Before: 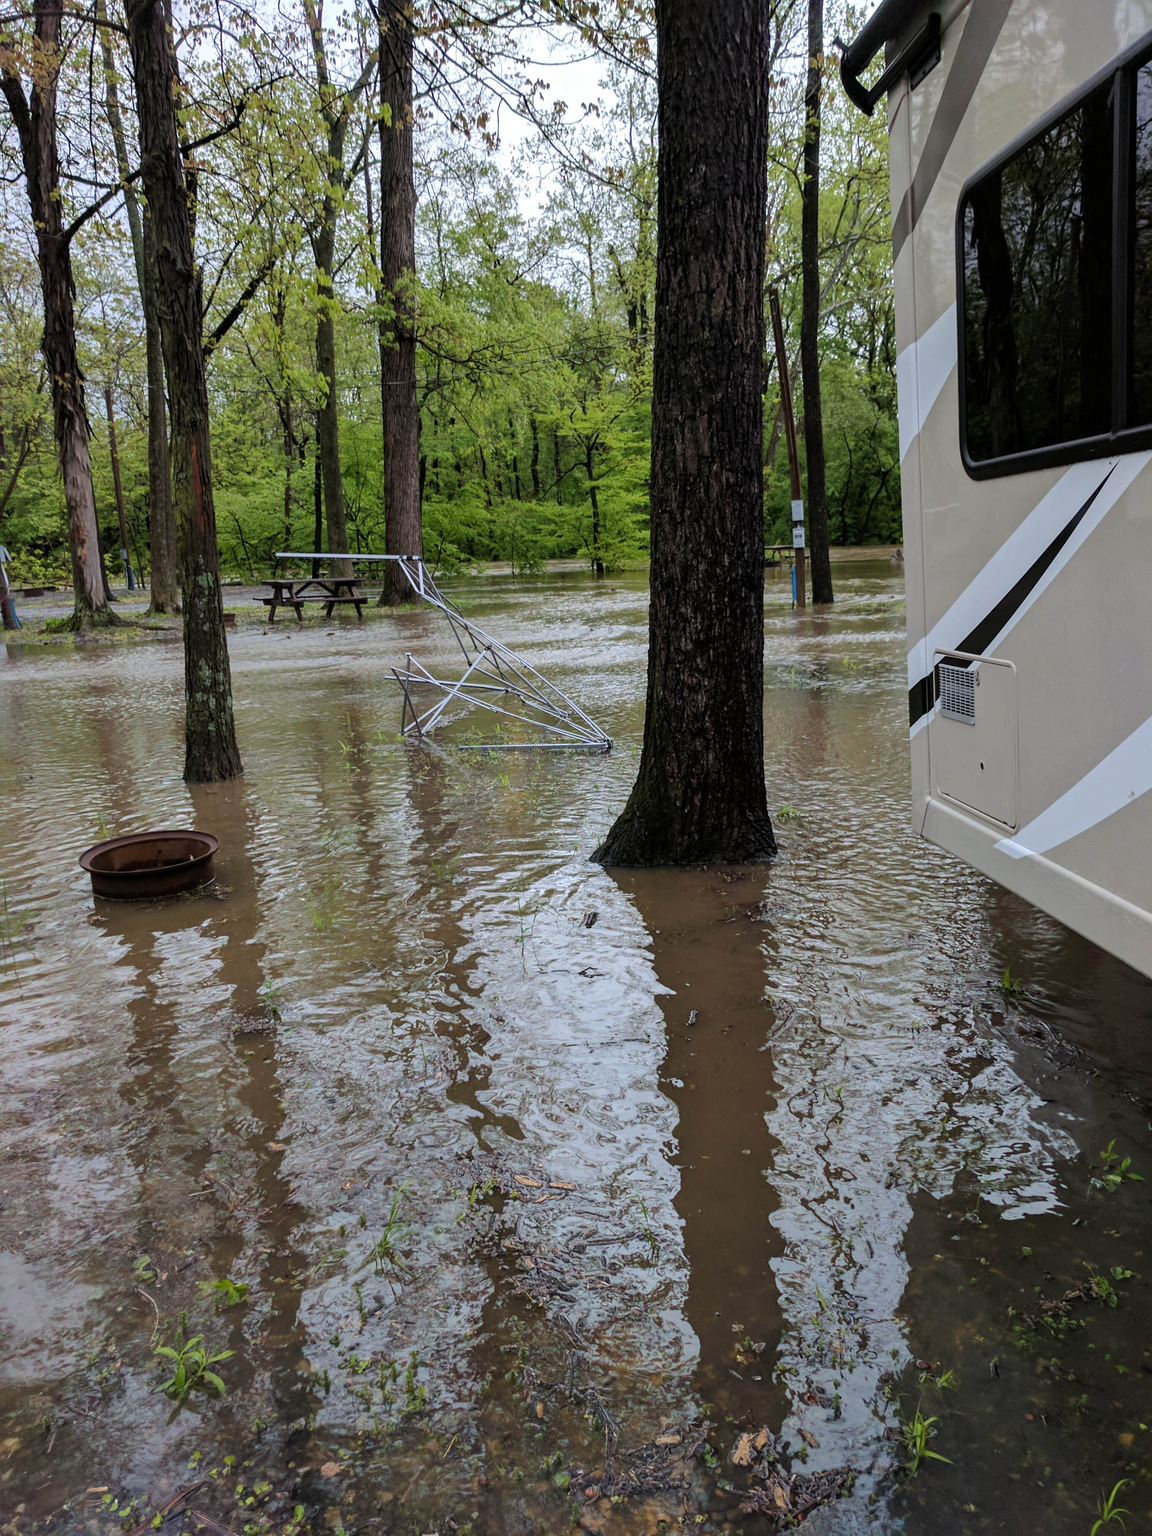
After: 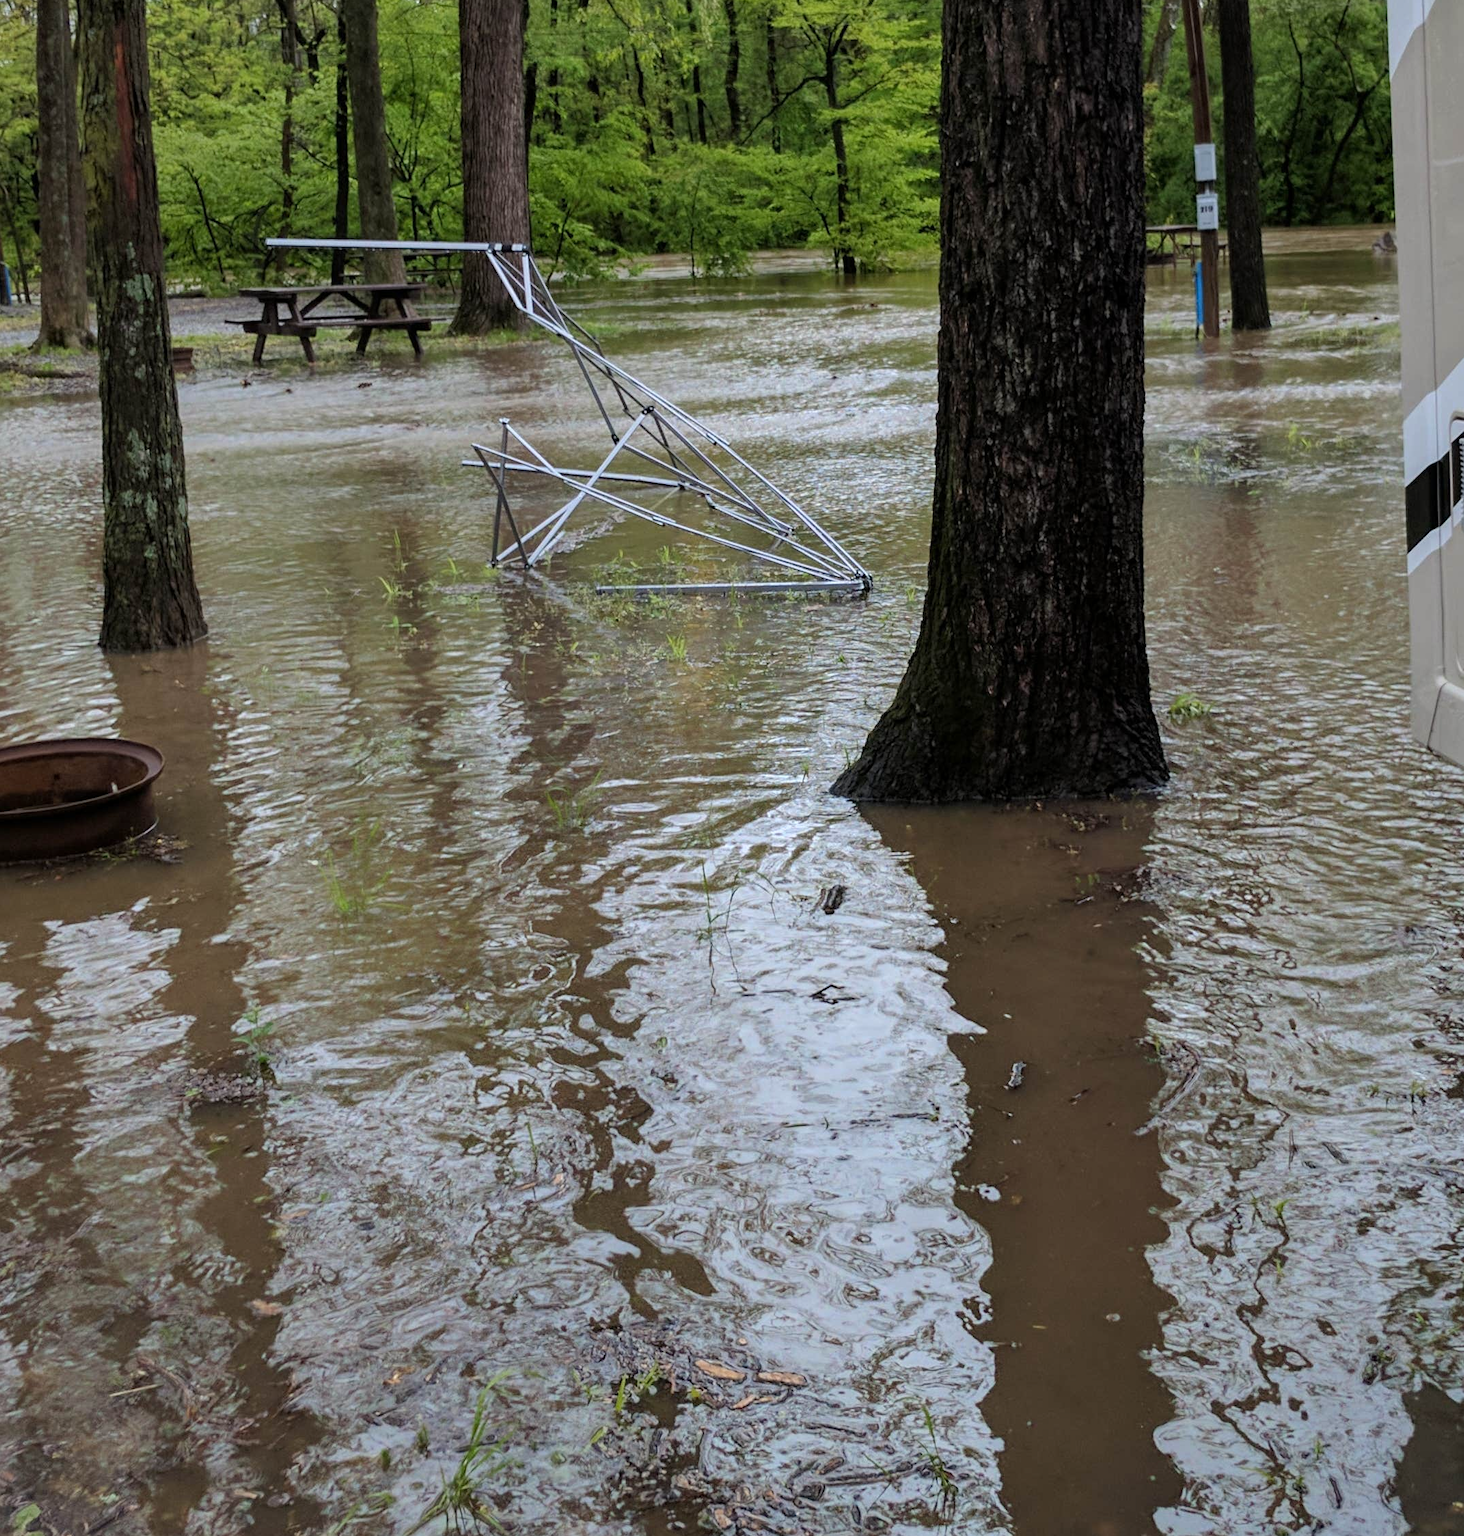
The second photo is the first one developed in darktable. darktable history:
crop: left 11.142%, top 27.391%, right 18.242%, bottom 17.052%
color zones: curves: ch0 [(0.068, 0.464) (0.25, 0.5) (0.48, 0.508) (0.75, 0.536) (0.886, 0.476) (0.967, 0.456)]; ch1 [(0.066, 0.456) (0.25, 0.5) (0.616, 0.508) (0.746, 0.56) (0.934, 0.444)]
